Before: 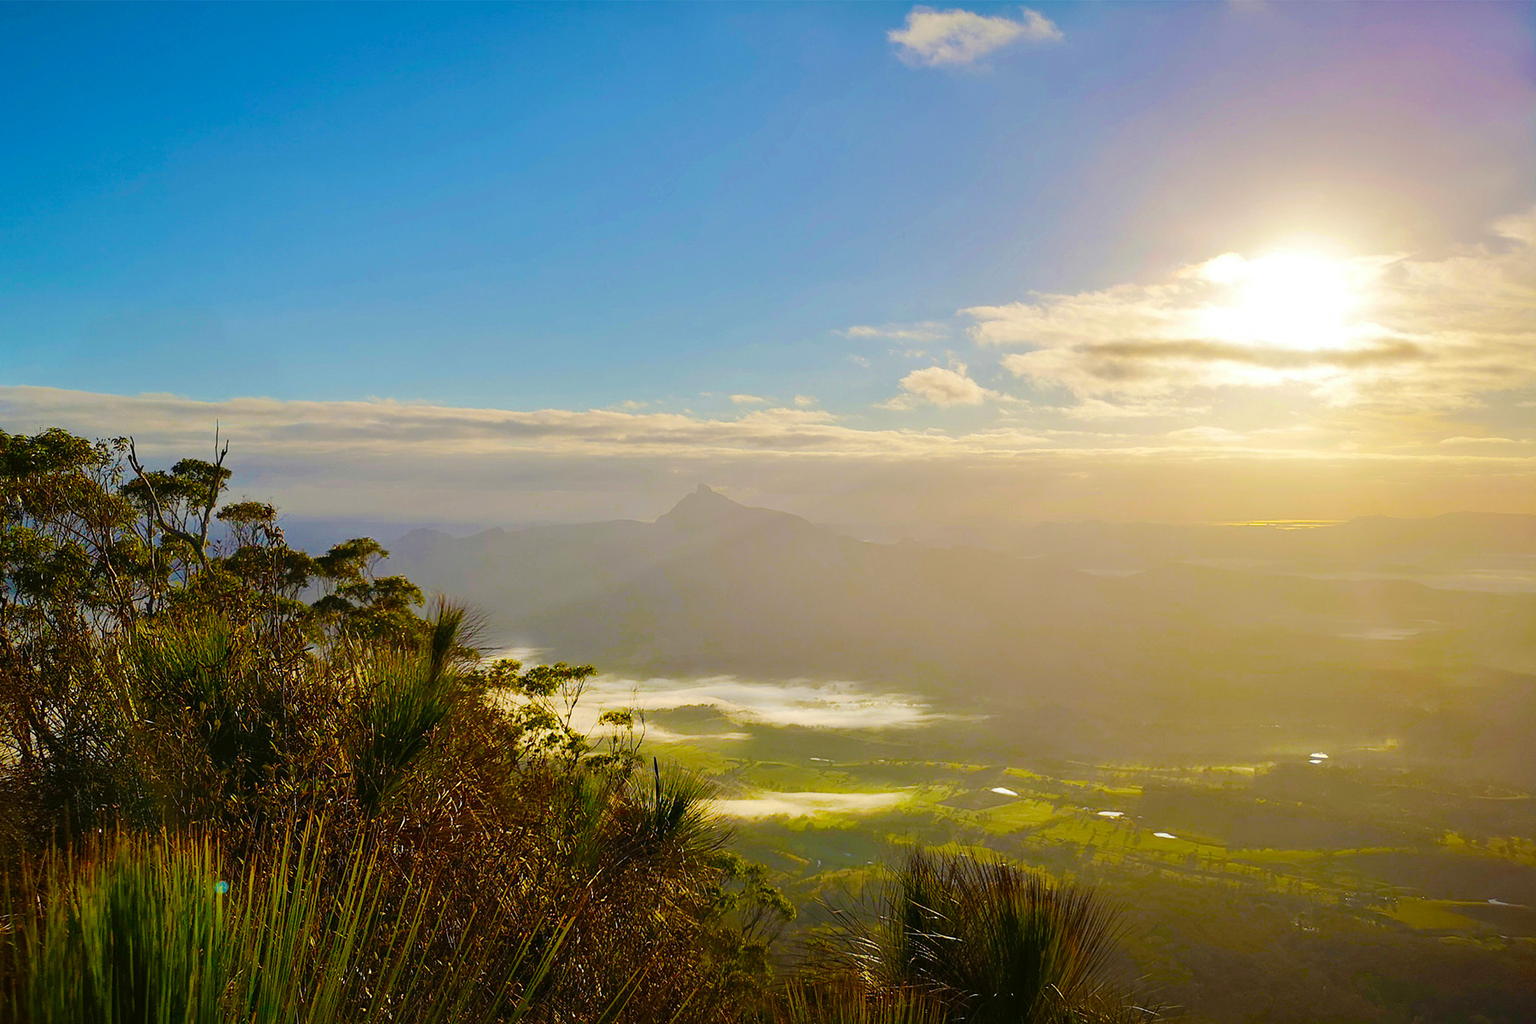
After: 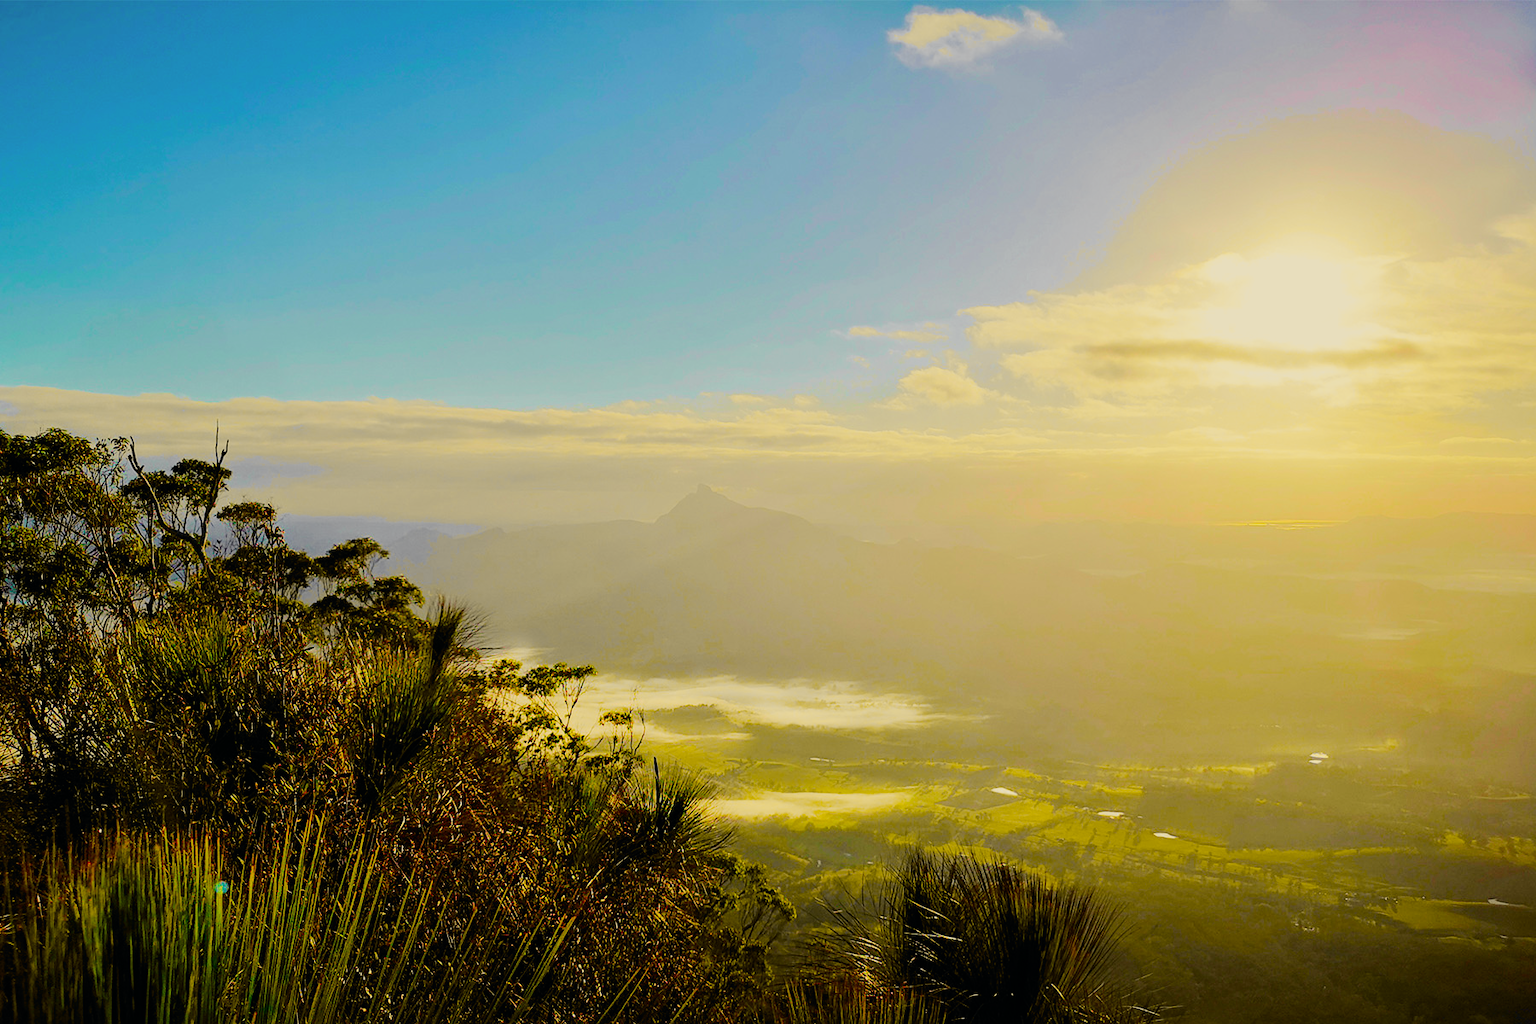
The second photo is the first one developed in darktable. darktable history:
filmic rgb: black relative exposure -7.65 EV, white relative exposure 4.56 EV, hardness 3.61, color science v6 (2022)
tone curve: curves: ch0 [(0, 0) (0.071, 0.047) (0.266, 0.26) (0.483, 0.554) (0.753, 0.811) (1, 0.983)]; ch1 [(0, 0) (0.346, 0.307) (0.408, 0.387) (0.463, 0.465) (0.482, 0.493) (0.502, 0.499) (0.517, 0.502) (0.55, 0.548) (0.597, 0.61) (0.651, 0.698) (1, 1)]; ch2 [(0, 0) (0.346, 0.34) (0.434, 0.46) (0.485, 0.494) (0.5, 0.498) (0.517, 0.506) (0.526, 0.545) (0.583, 0.61) (0.625, 0.659) (1, 1)], color space Lab, independent channels, preserve colors none
white balance: red 1.029, blue 0.92
